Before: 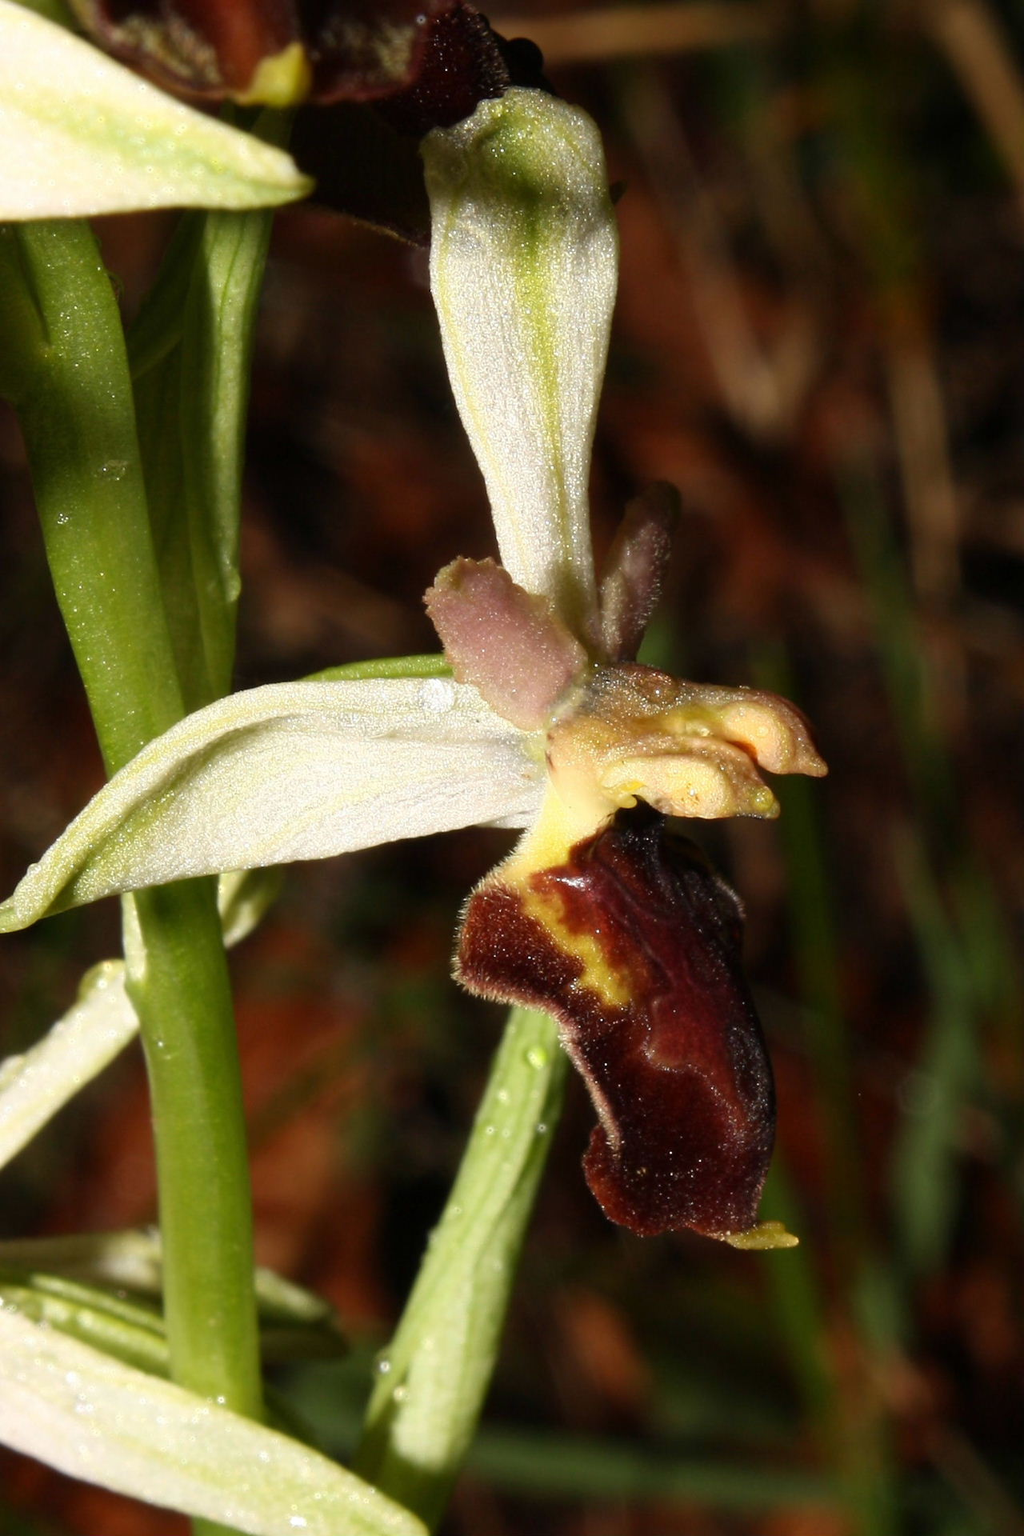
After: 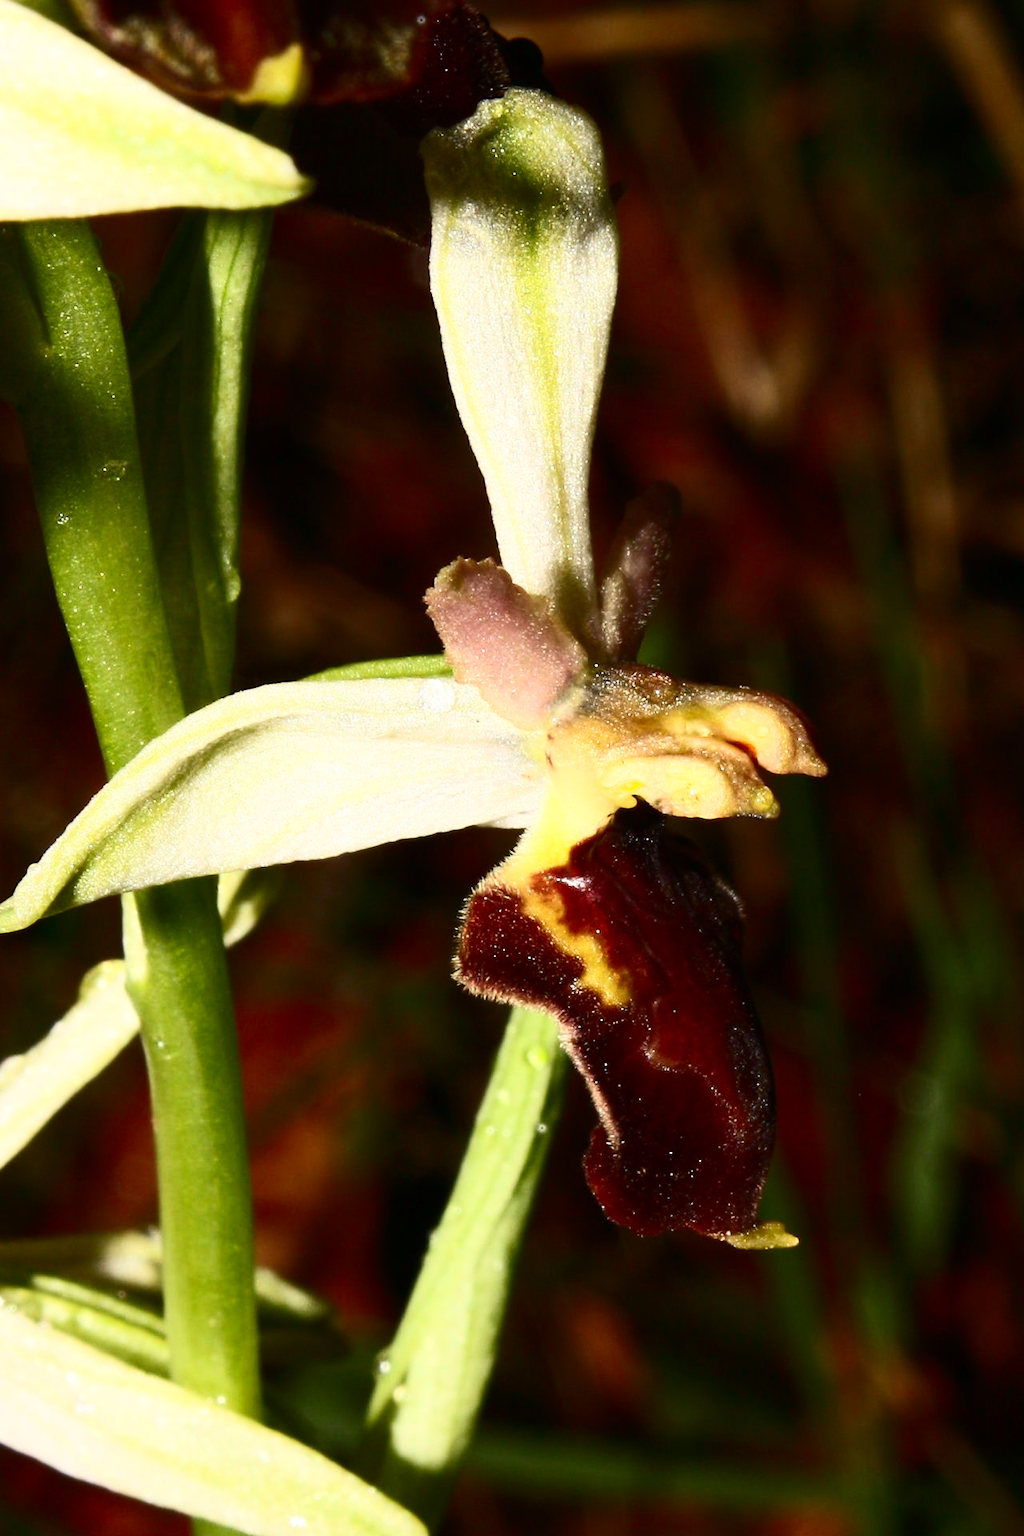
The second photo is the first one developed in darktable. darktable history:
contrast brightness saturation: contrast 0.395, brightness 0.106, saturation 0.215
